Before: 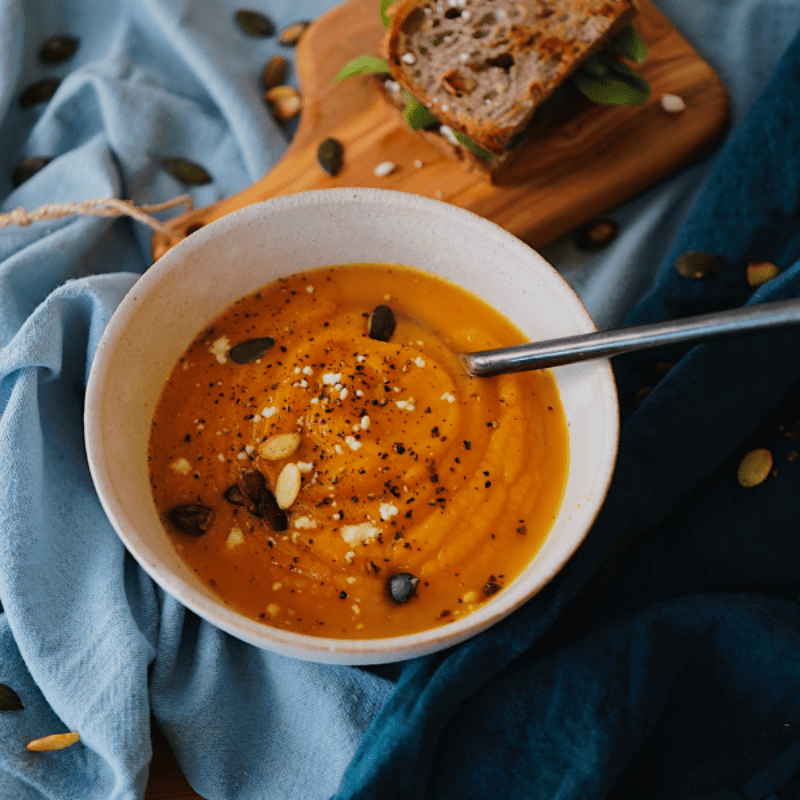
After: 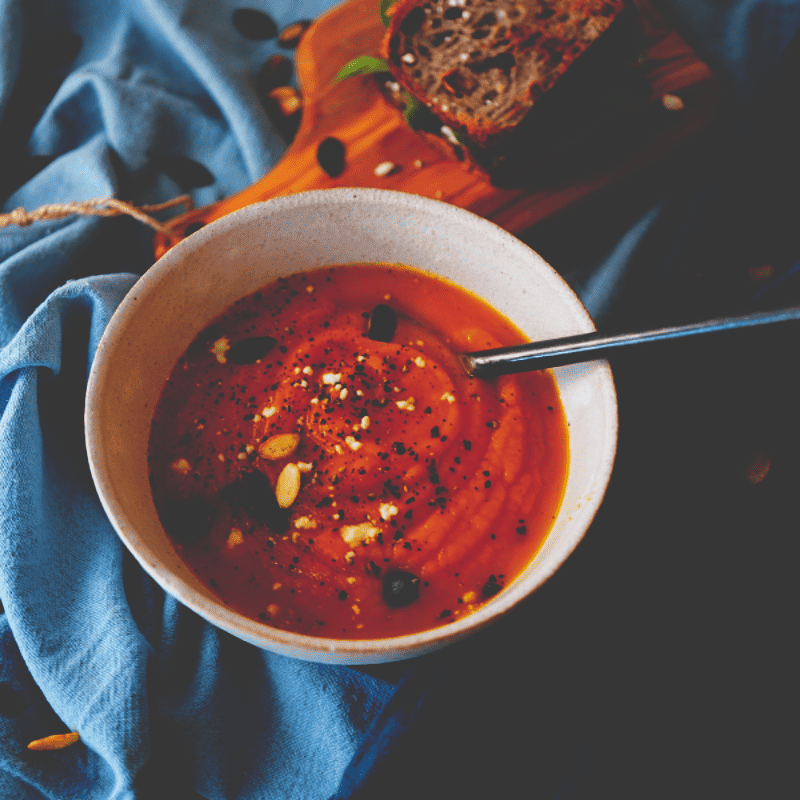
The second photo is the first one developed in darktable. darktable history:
base curve: curves: ch0 [(0, 0.036) (0.083, 0.04) (0.804, 1)], preserve colors none
tone equalizer: on, module defaults
